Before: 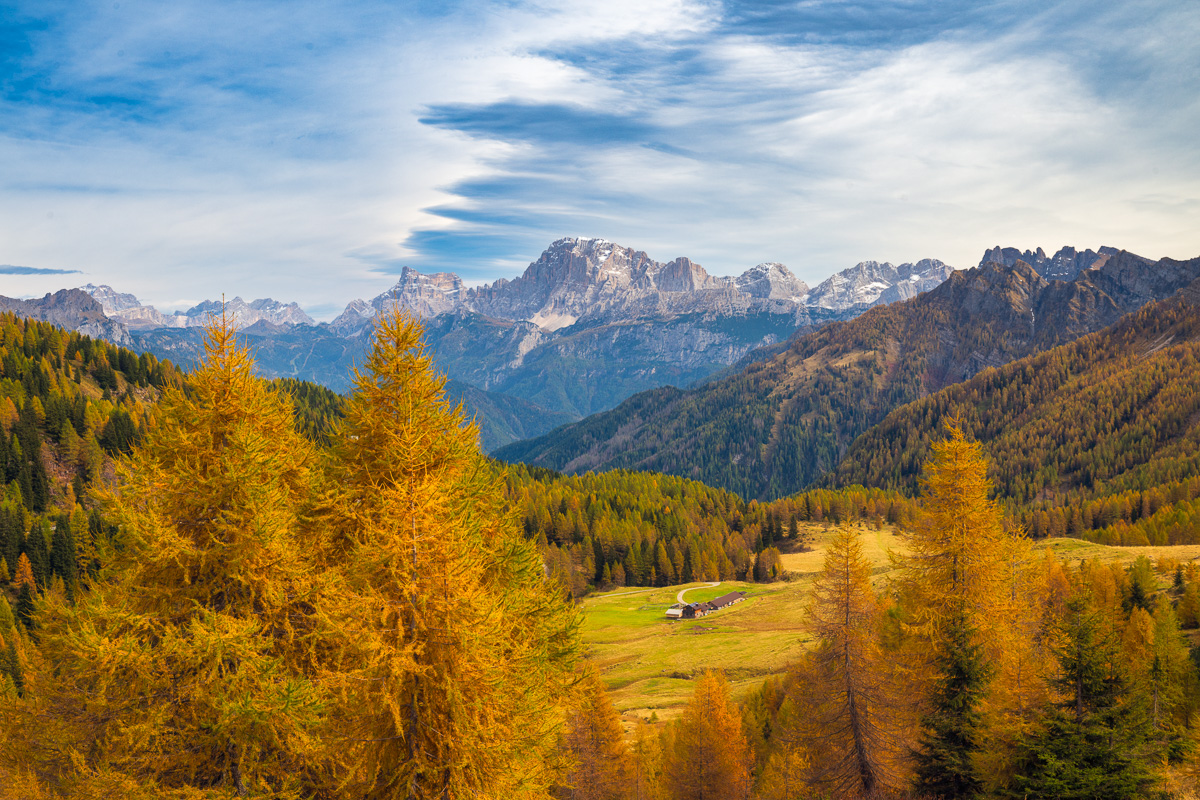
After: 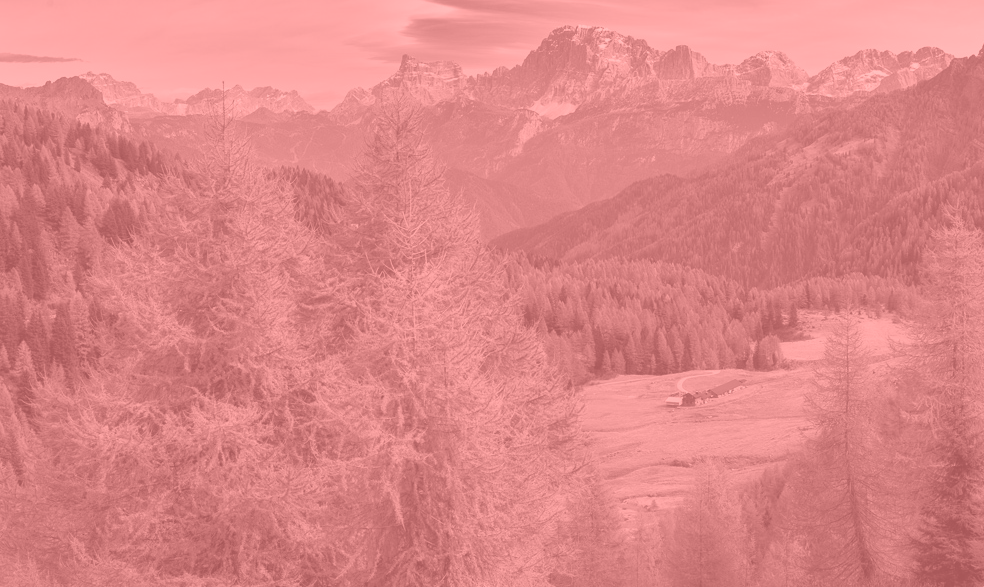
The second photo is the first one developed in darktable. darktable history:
shadows and highlights: white point adjustment -3.64, highlights -63.34, highlights color adjustment 42%, soften with gaussian
white balance: red 0.98, blue 1.61
colorize: saturation 51%, source mix 50.67%, lightness 50.67%
contrast brightness saturation: contrast -0.19, saturation 0.19
crop: top 26.531%, right 17.959%
